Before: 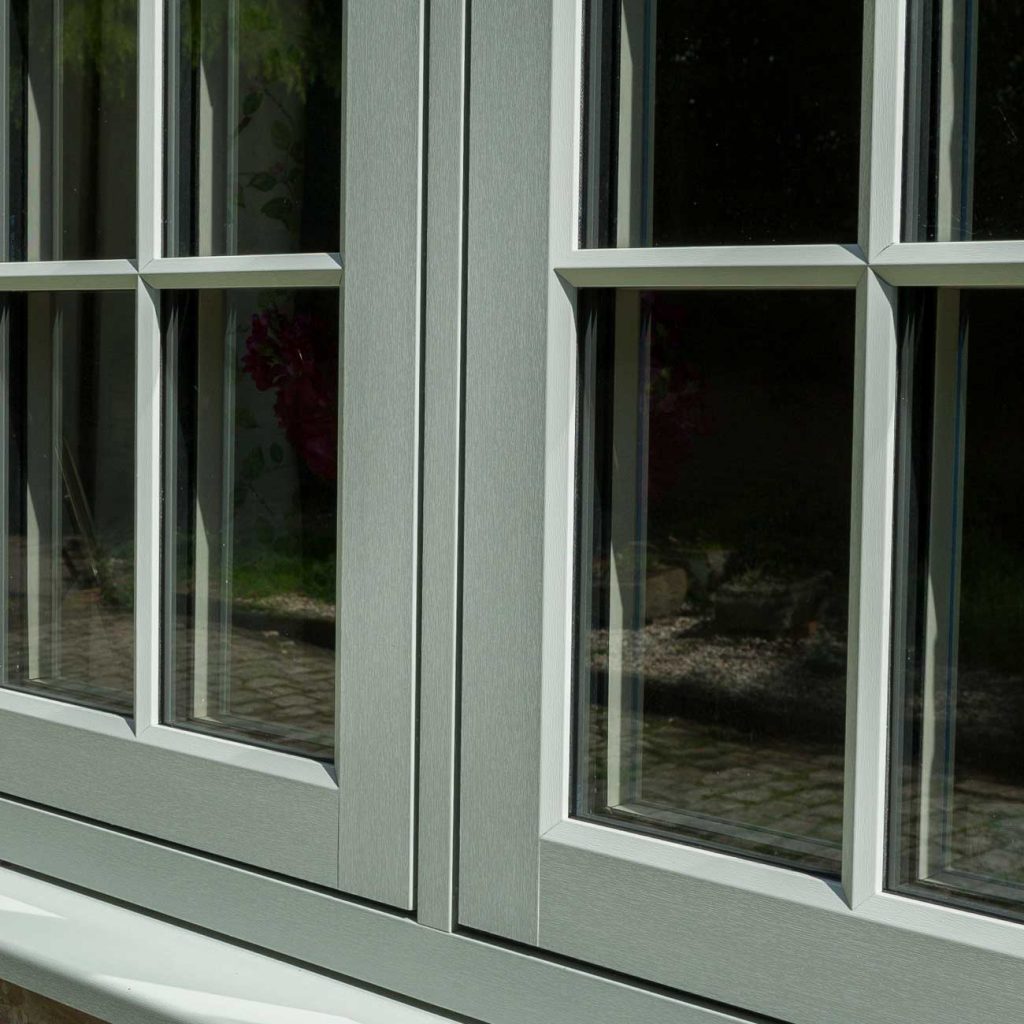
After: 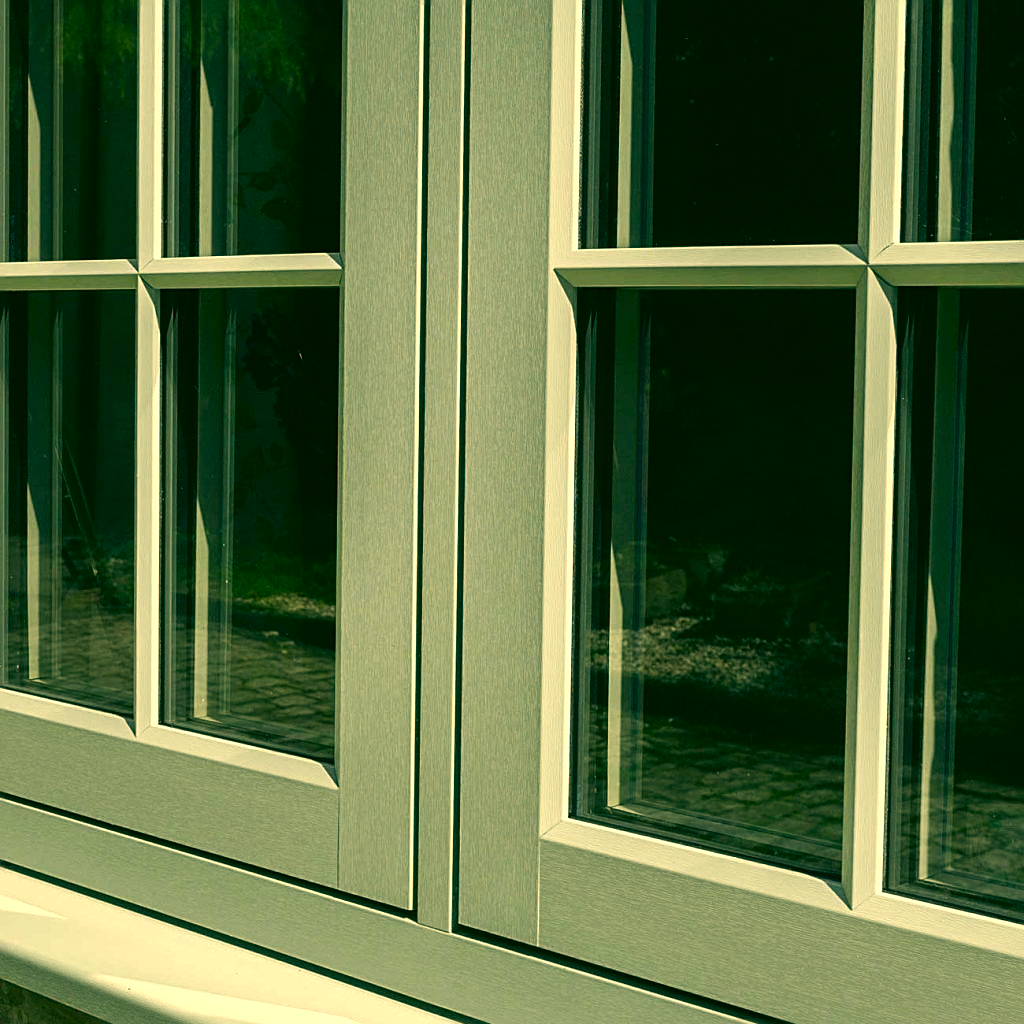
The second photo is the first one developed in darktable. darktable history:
sharpen: on, module defaults
tone equalizer: -8 EV -0.4 EV, -7 EV -0.418 EV, -6 EV -0.309 EV, -5 EV -0.244 EV, -3 EV 0.2 EV, -2 EV 0.351 EV, -1 EV 0.406 EV, +0 EV 0.423 EV, edges refinement/feathering 500, mask exposure compensation -1.57 EV, preserve details no
color correction: highlights a* 5.68, highlights b* 33.6, shadows a* -25.3, shadows b* 3.91
